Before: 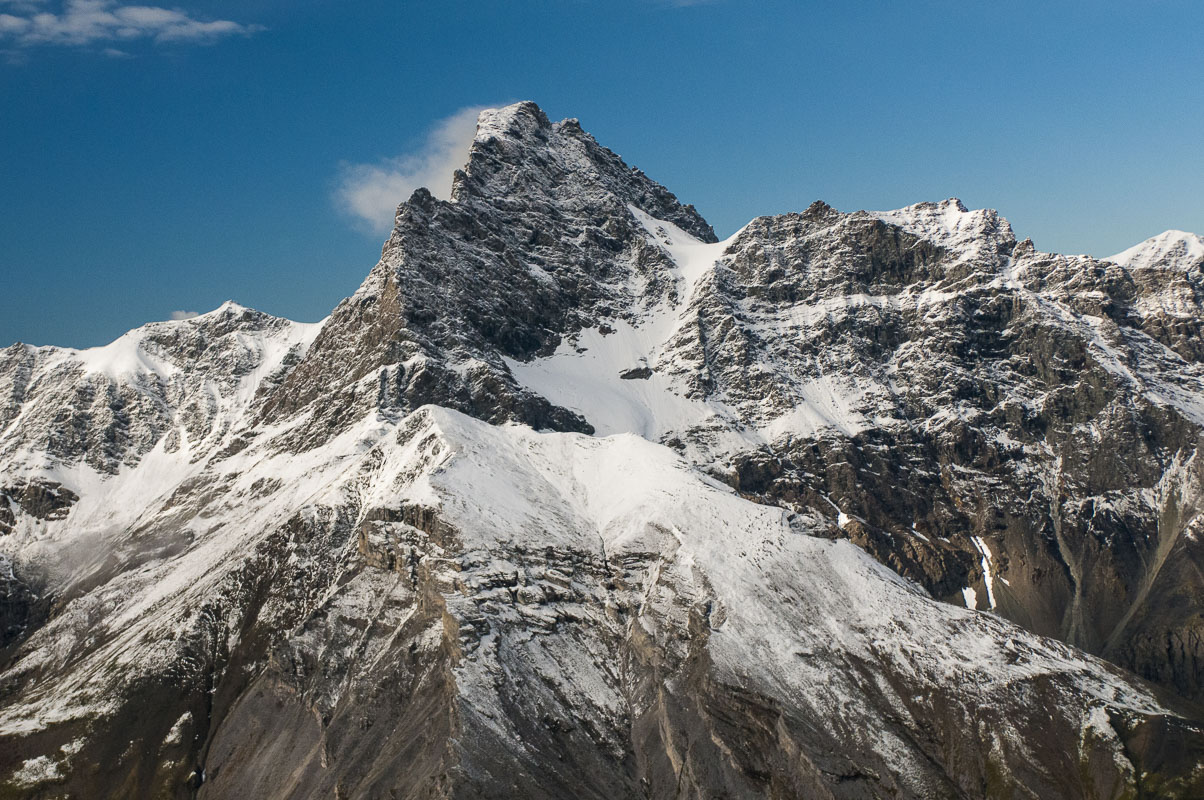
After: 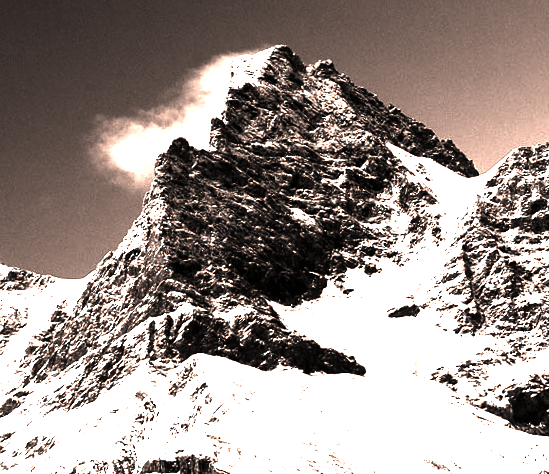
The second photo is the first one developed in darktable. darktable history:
exposure: black level correction 0.001, exposure 1.05 EV, compensate exposure bias true, compensate highlight preservation false
color correction: highlights a* 17.88, highlights b* 18.79
contrast brightness saturation: contrast 0.02, brightness -1, saturation -1
rotate and perspective: rotation -3.18°, automatic cropping off
crop: left 20.248%, top 10.86%, right 35.675%, bottom 34.321%
